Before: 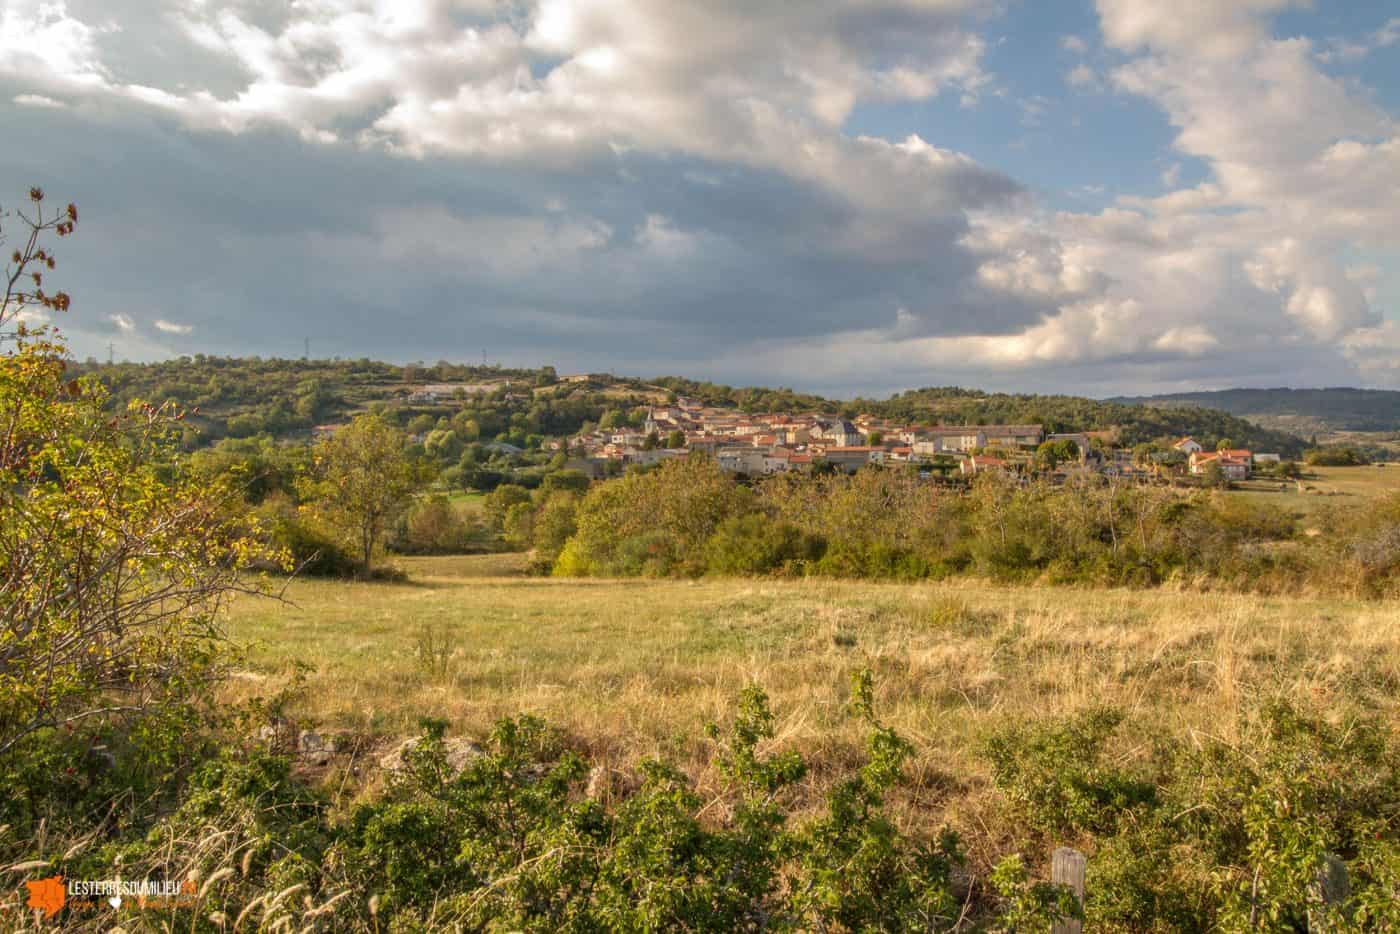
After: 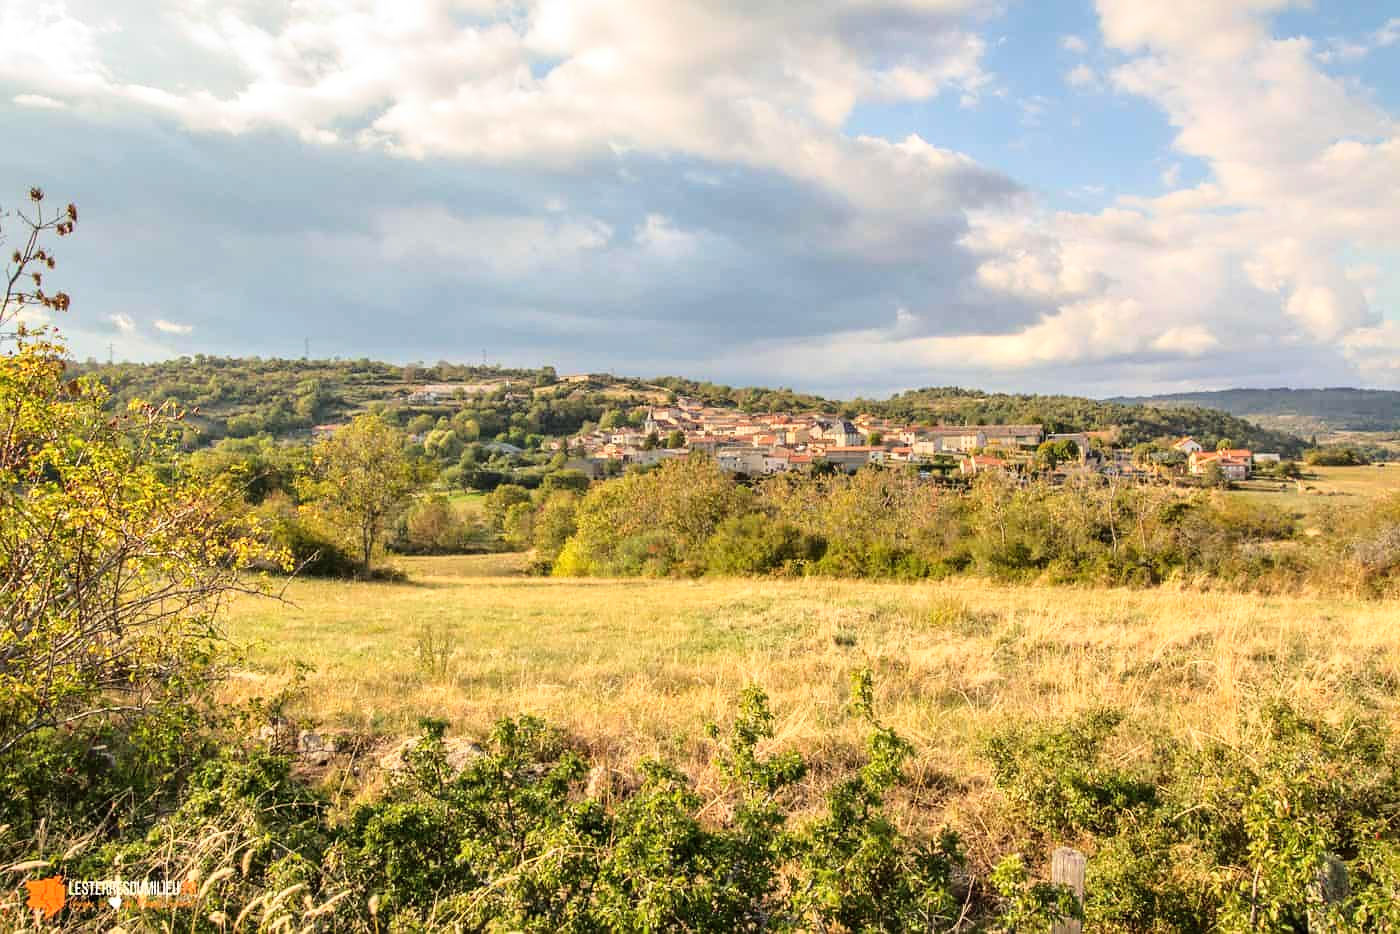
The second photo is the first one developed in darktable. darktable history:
base curve: curves: ch0 [(0, 0) (0.028, 0.03) (0.121, 0.232) (0.46, 0.748) (0.859, 0.968) (1, 1)]
exposure: compensate highlight preservation false
sharpen: radius 1.046
